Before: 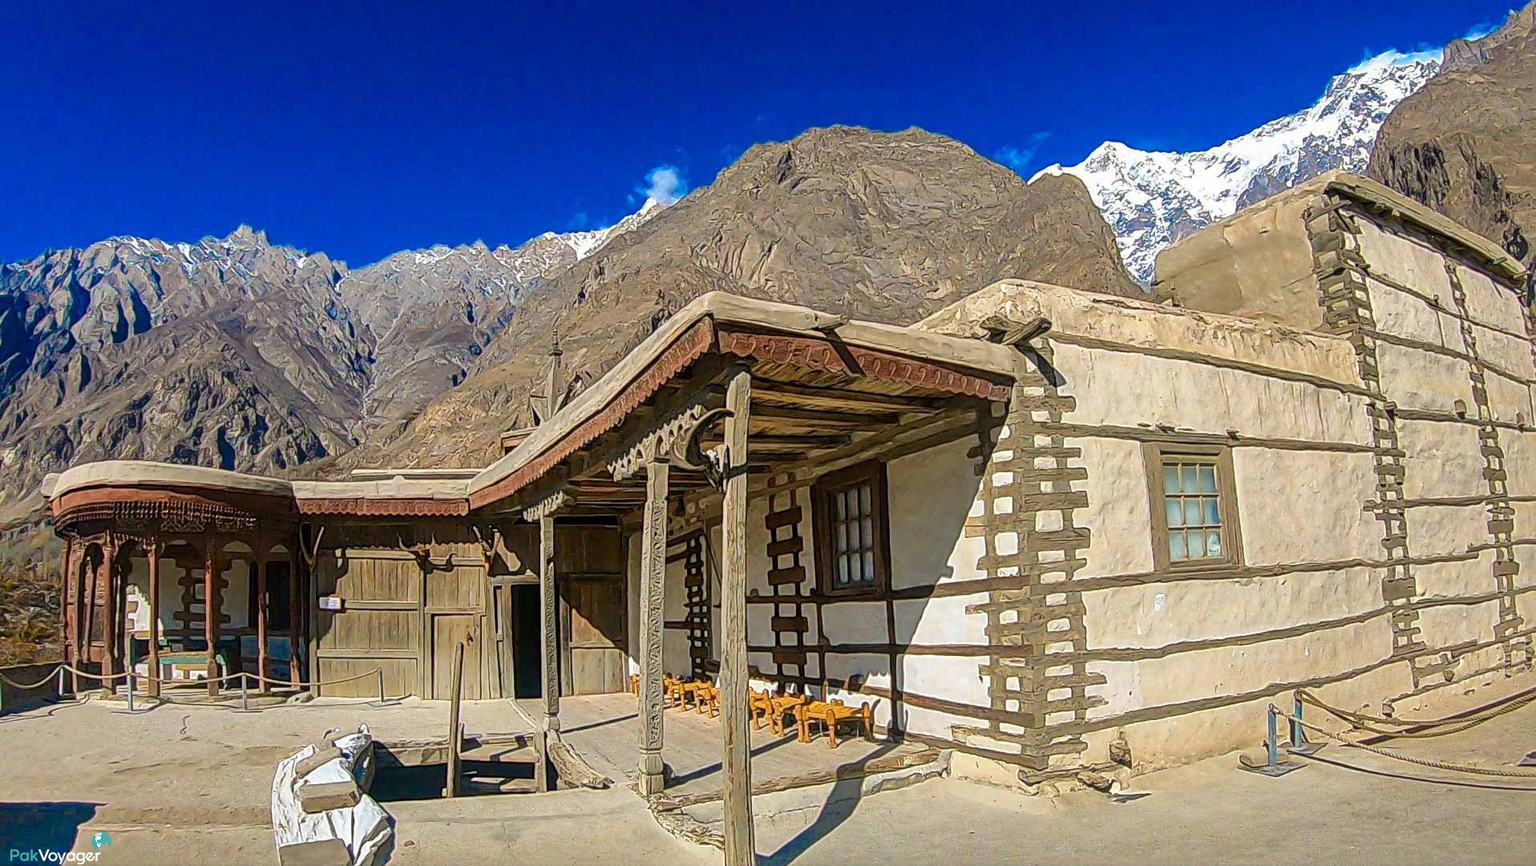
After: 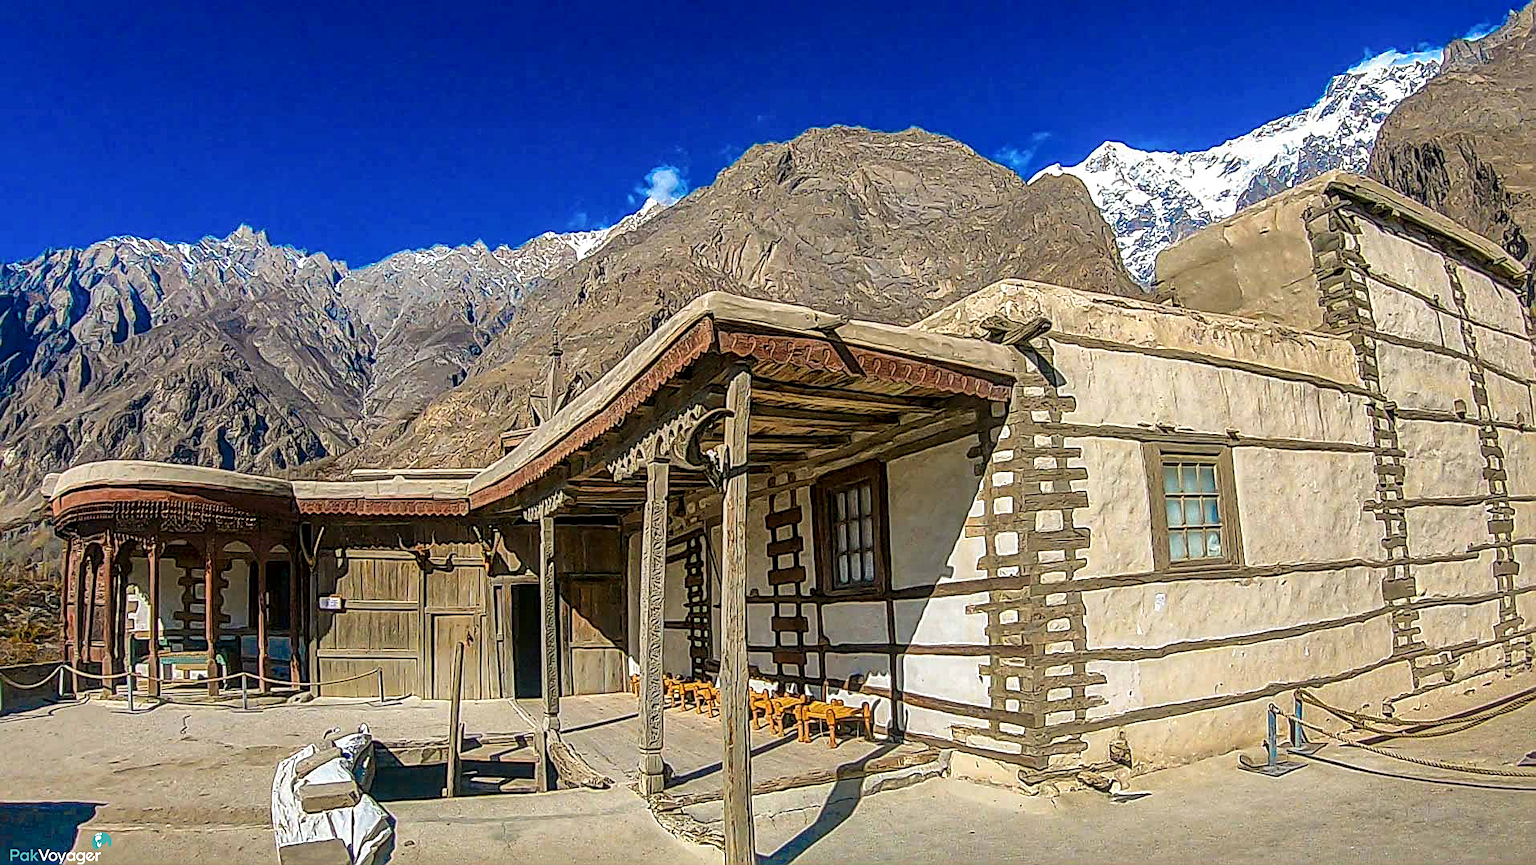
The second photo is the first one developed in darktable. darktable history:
sharpen: on, module defaults
local contrast: detail 130%
